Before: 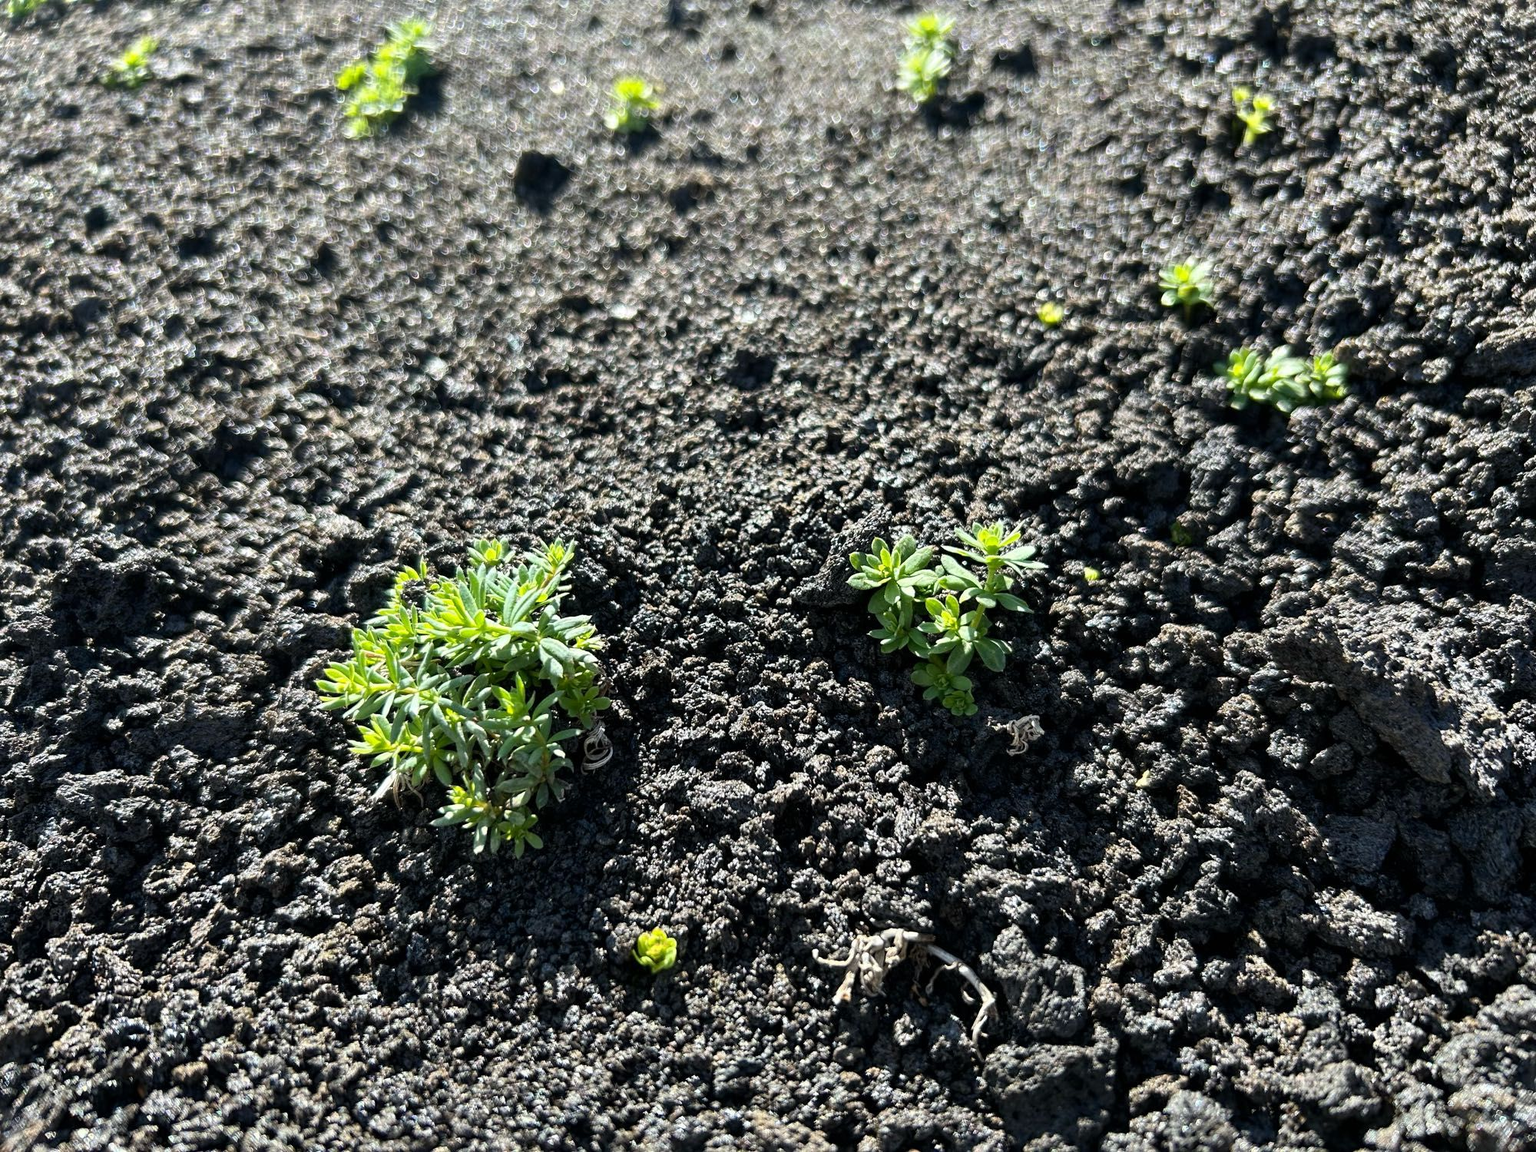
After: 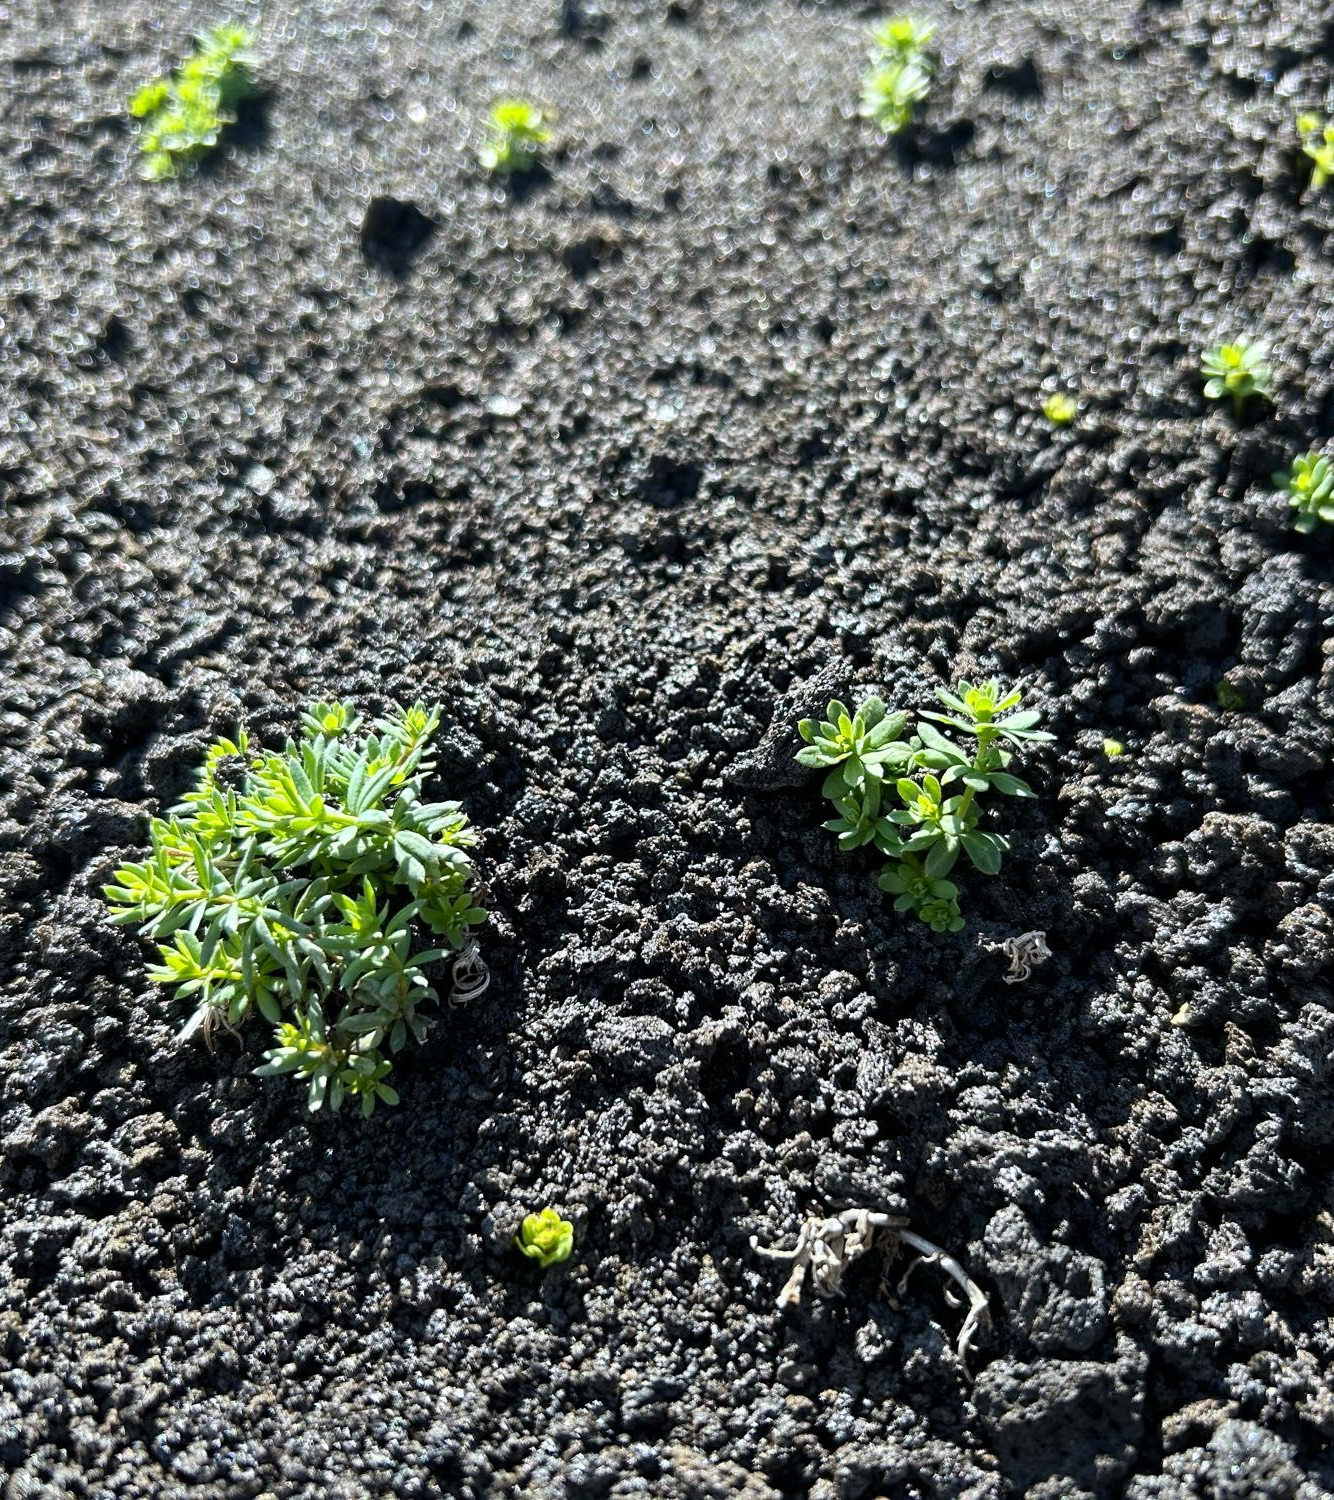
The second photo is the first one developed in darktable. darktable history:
white balance: red 0.98, blue 1.034
crop and rotate: left 15.446%, right 17.836%
